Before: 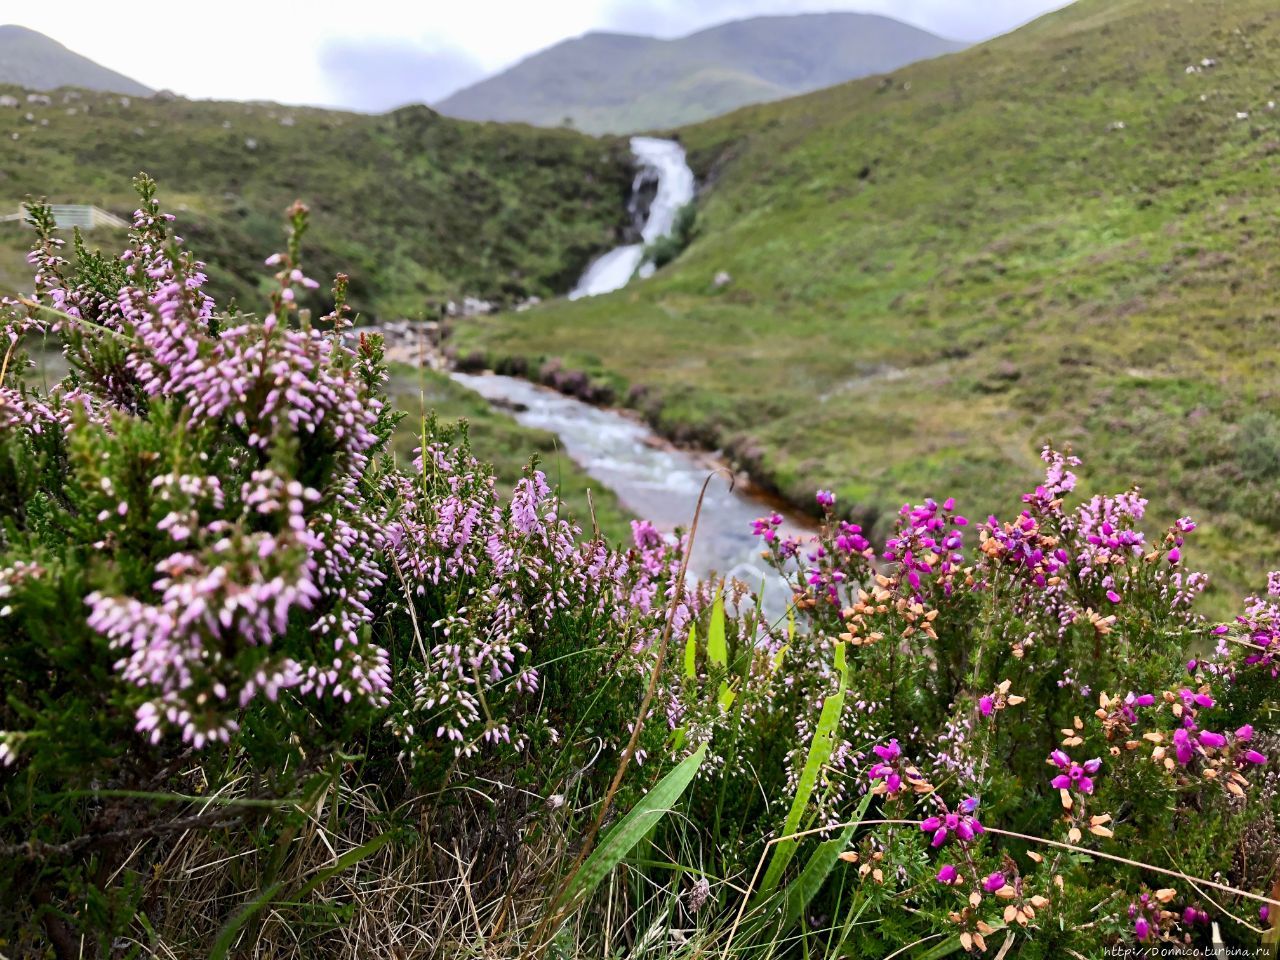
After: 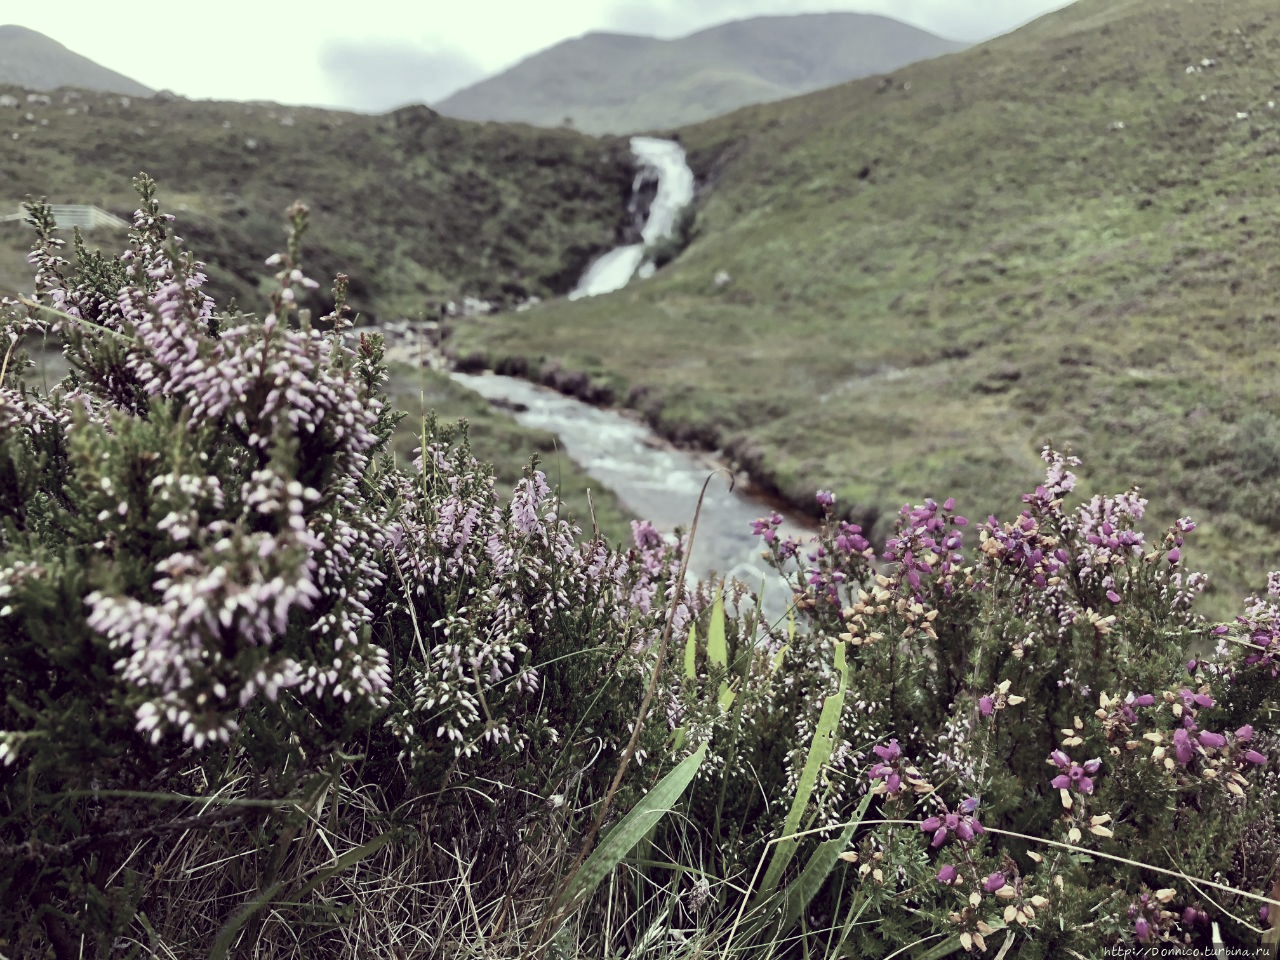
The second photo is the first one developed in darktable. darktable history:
tone equalizer: edges refinement/feathering 500, mask exposure compensation -1.57 EV, preserve details no
color correction: highlights a* -20.19, highlights b* 20.64, shadows a* 19.54, shadows b* -19.69, saturation 0.4
